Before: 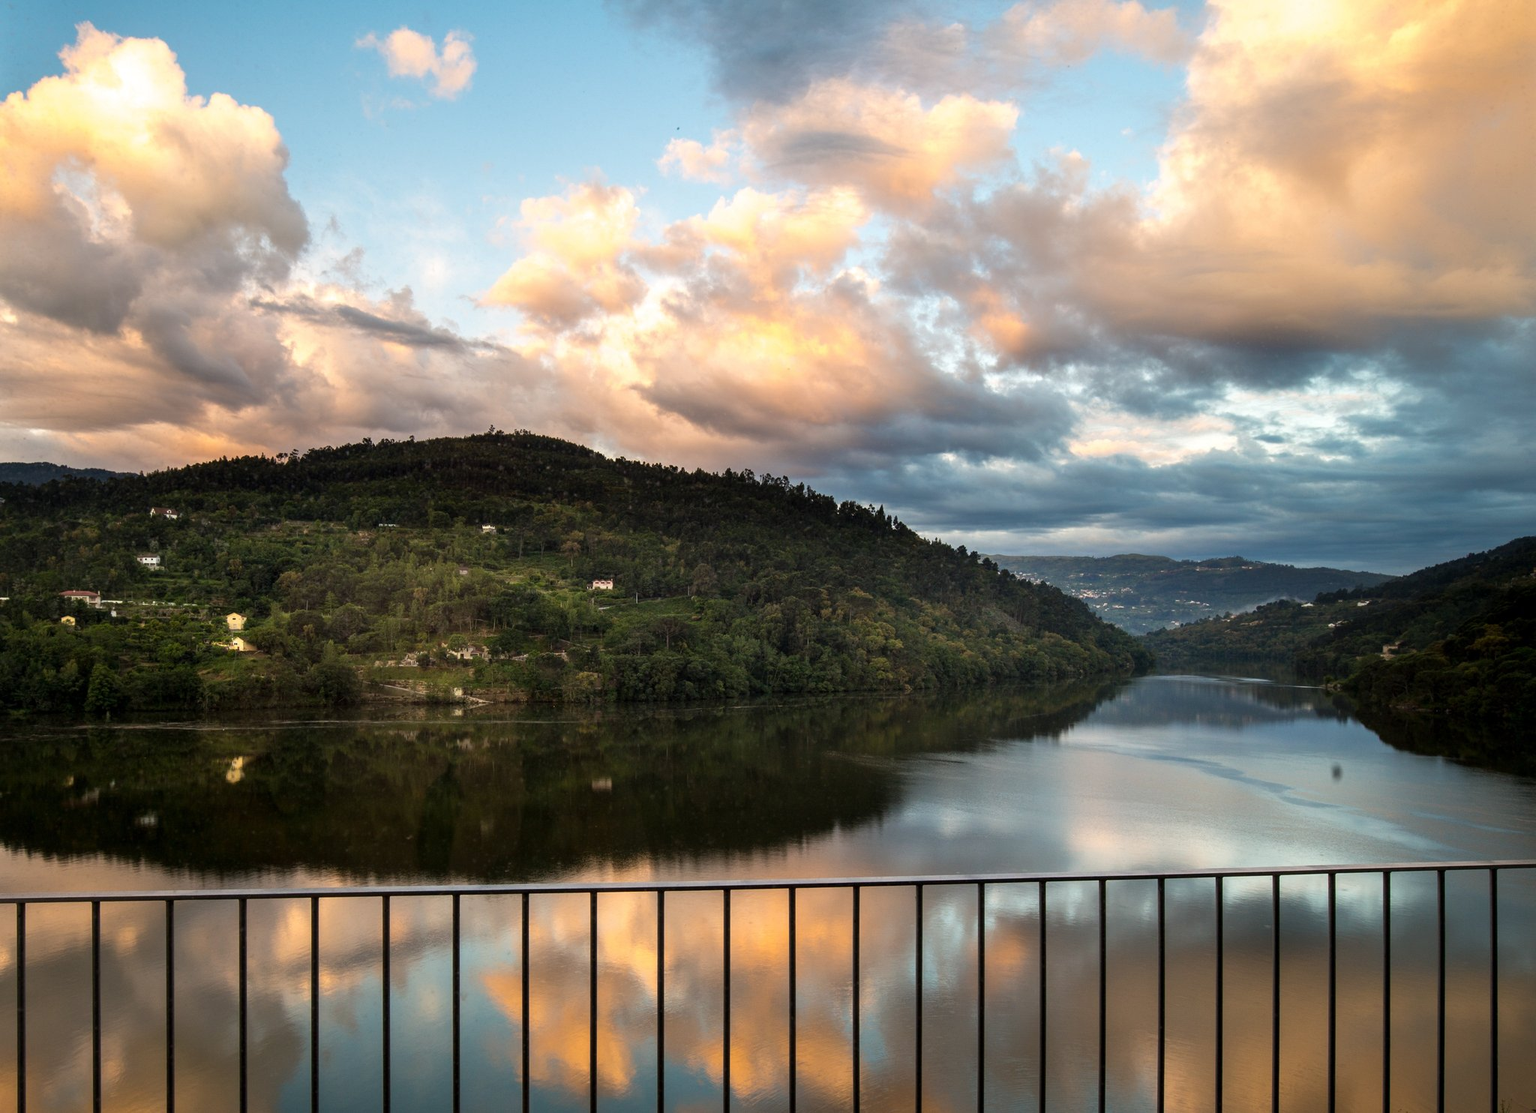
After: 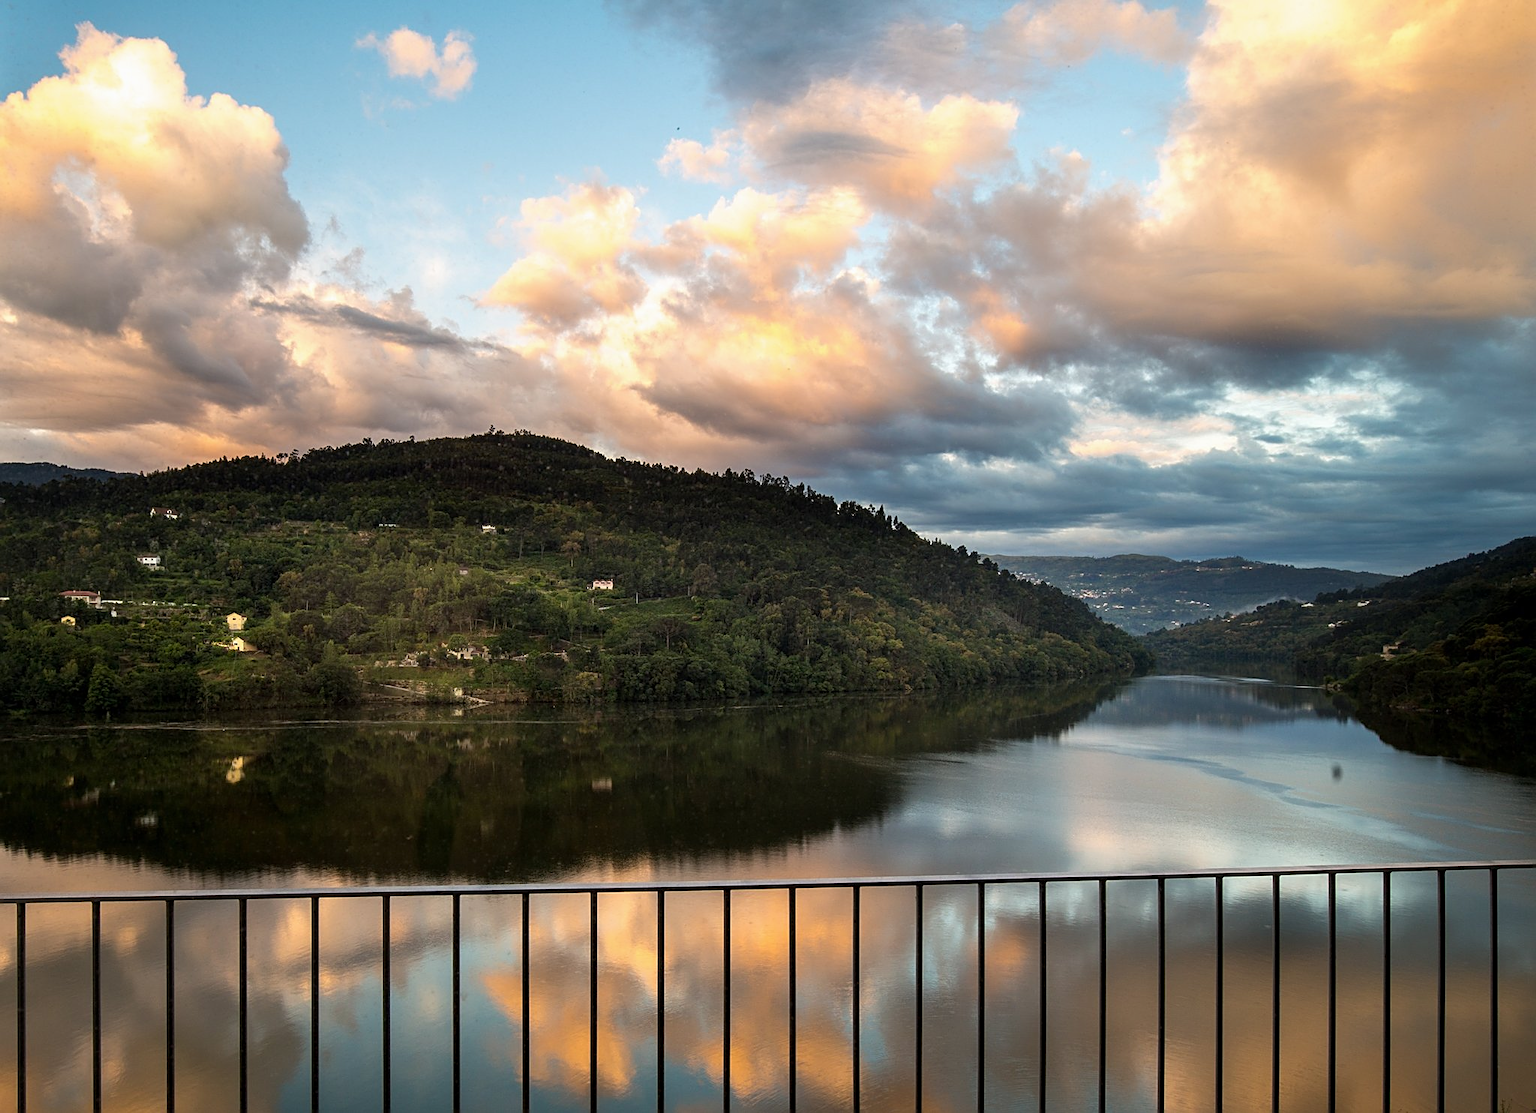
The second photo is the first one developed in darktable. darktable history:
exposure: exposure -0.04 EV, compensate highlight preservation false
sharpen: on, module defaults
